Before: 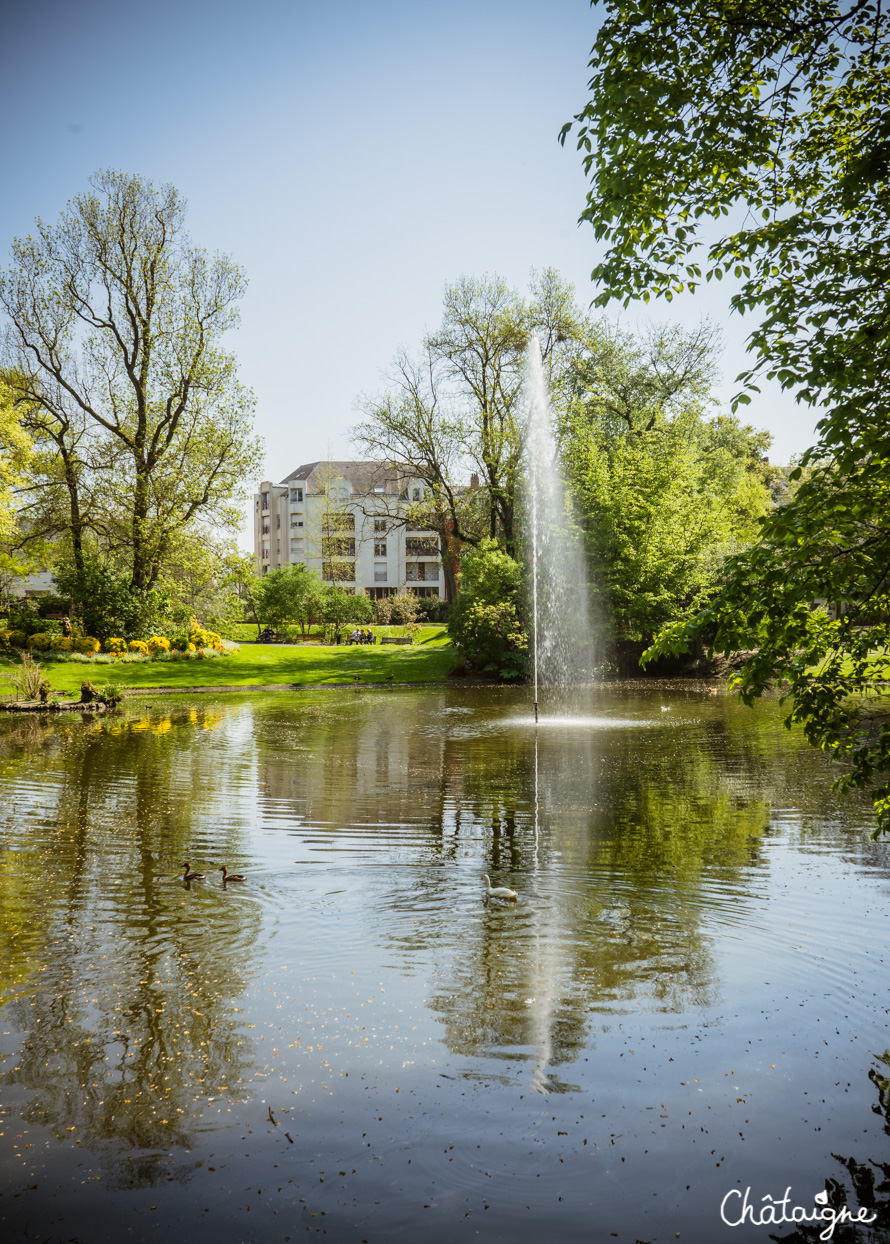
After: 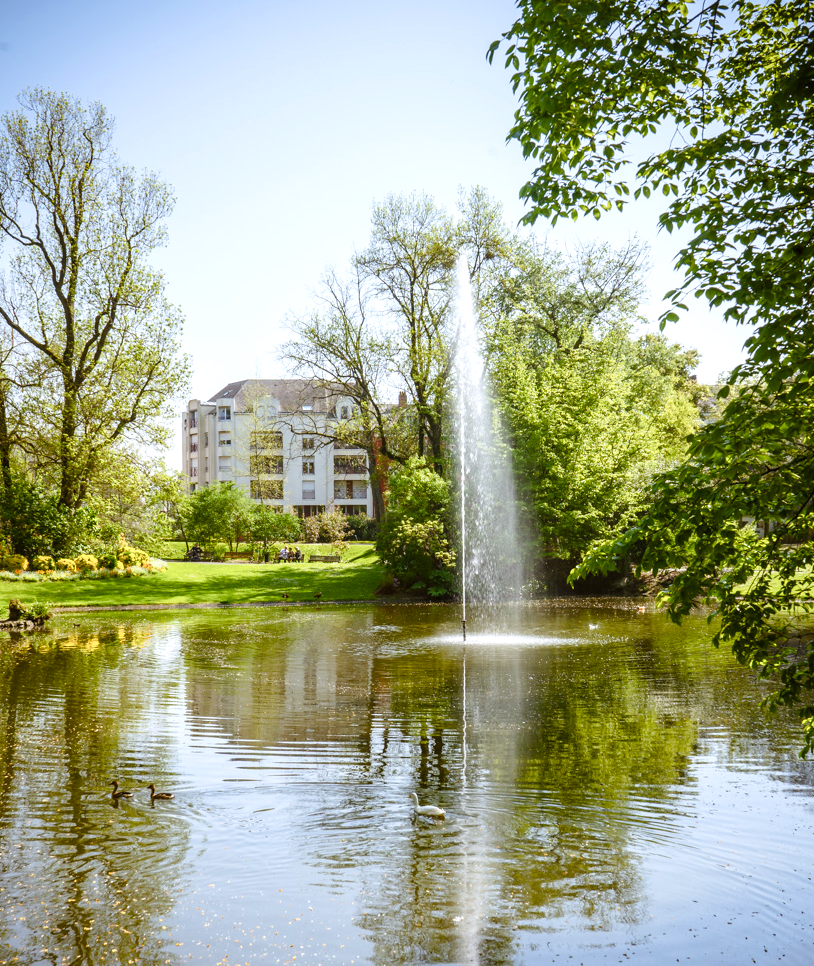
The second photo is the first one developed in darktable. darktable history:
white balance: red 0.984, blue 1.059
color balance rgb: perceptual saturation grading › global saturation 20%, perceptual saturation grading › highlights -50%, perceptual saturation grading › shadows 30%, perceptual brilliance grading › global brilliance 10%, perceptual brilliance grading › shadows 15%
crop: left 8.155%, top 6.611%, bottom 15.385%
